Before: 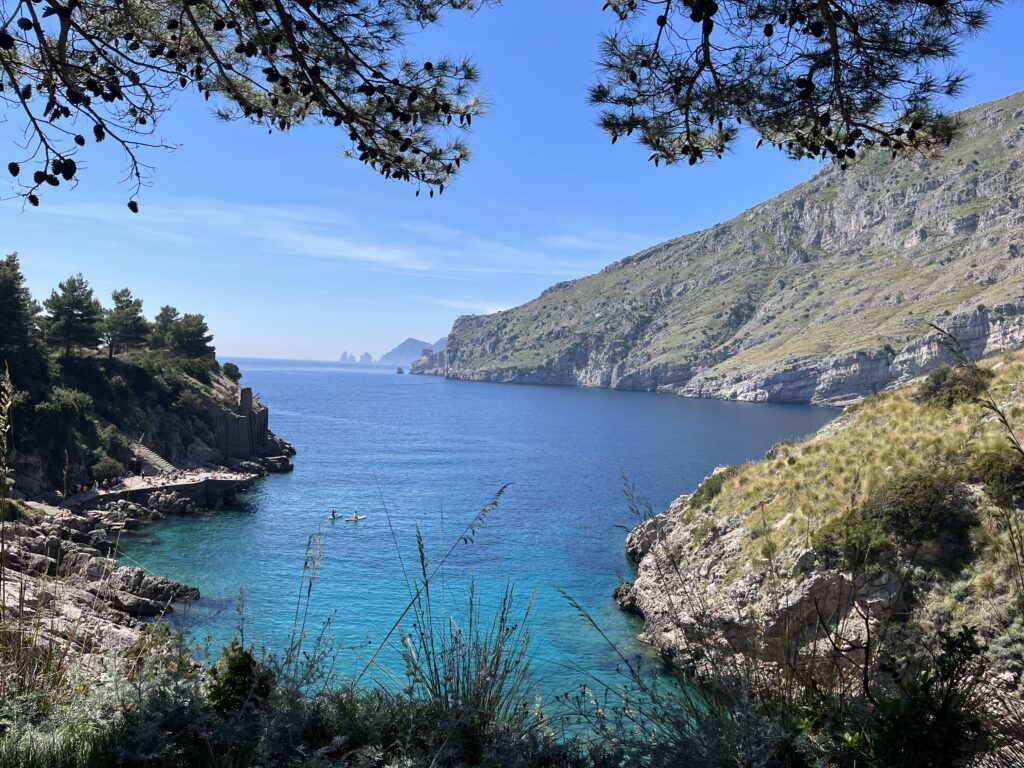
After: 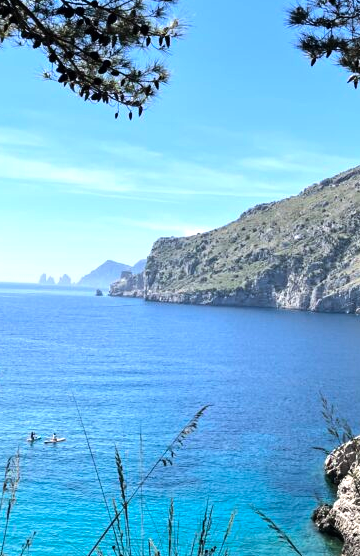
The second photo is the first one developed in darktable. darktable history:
crop and rotate: left 29.476%, top 10.214%, right 35.32%, bottom 17.333%
tone equalizer: -8 EV -0.75 EV, -7 EV -0.7 EV, -6 EV -0.6 EV, -5 EV -0.4 EV, -3 EV 0.4 EV, -2 EV 0.6 EV, -1 EV 0.7 EV, +0 EV 0.75 EV, edges refinement/feathering 500, mask exposure compensation -1.57 EV, preserve details no
